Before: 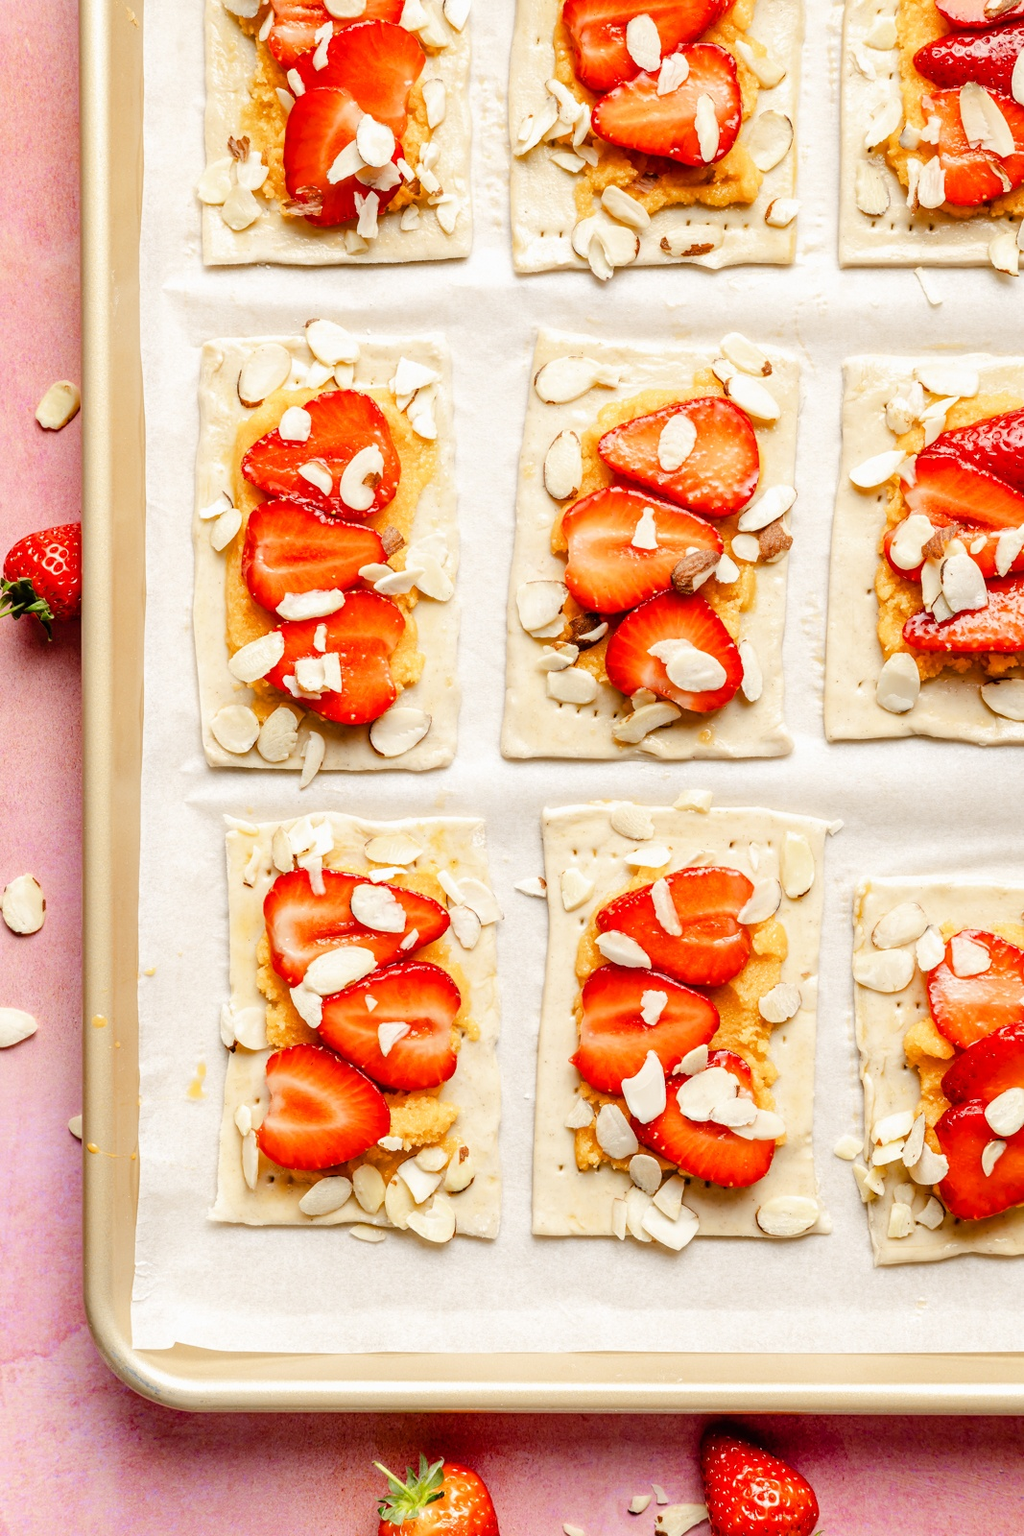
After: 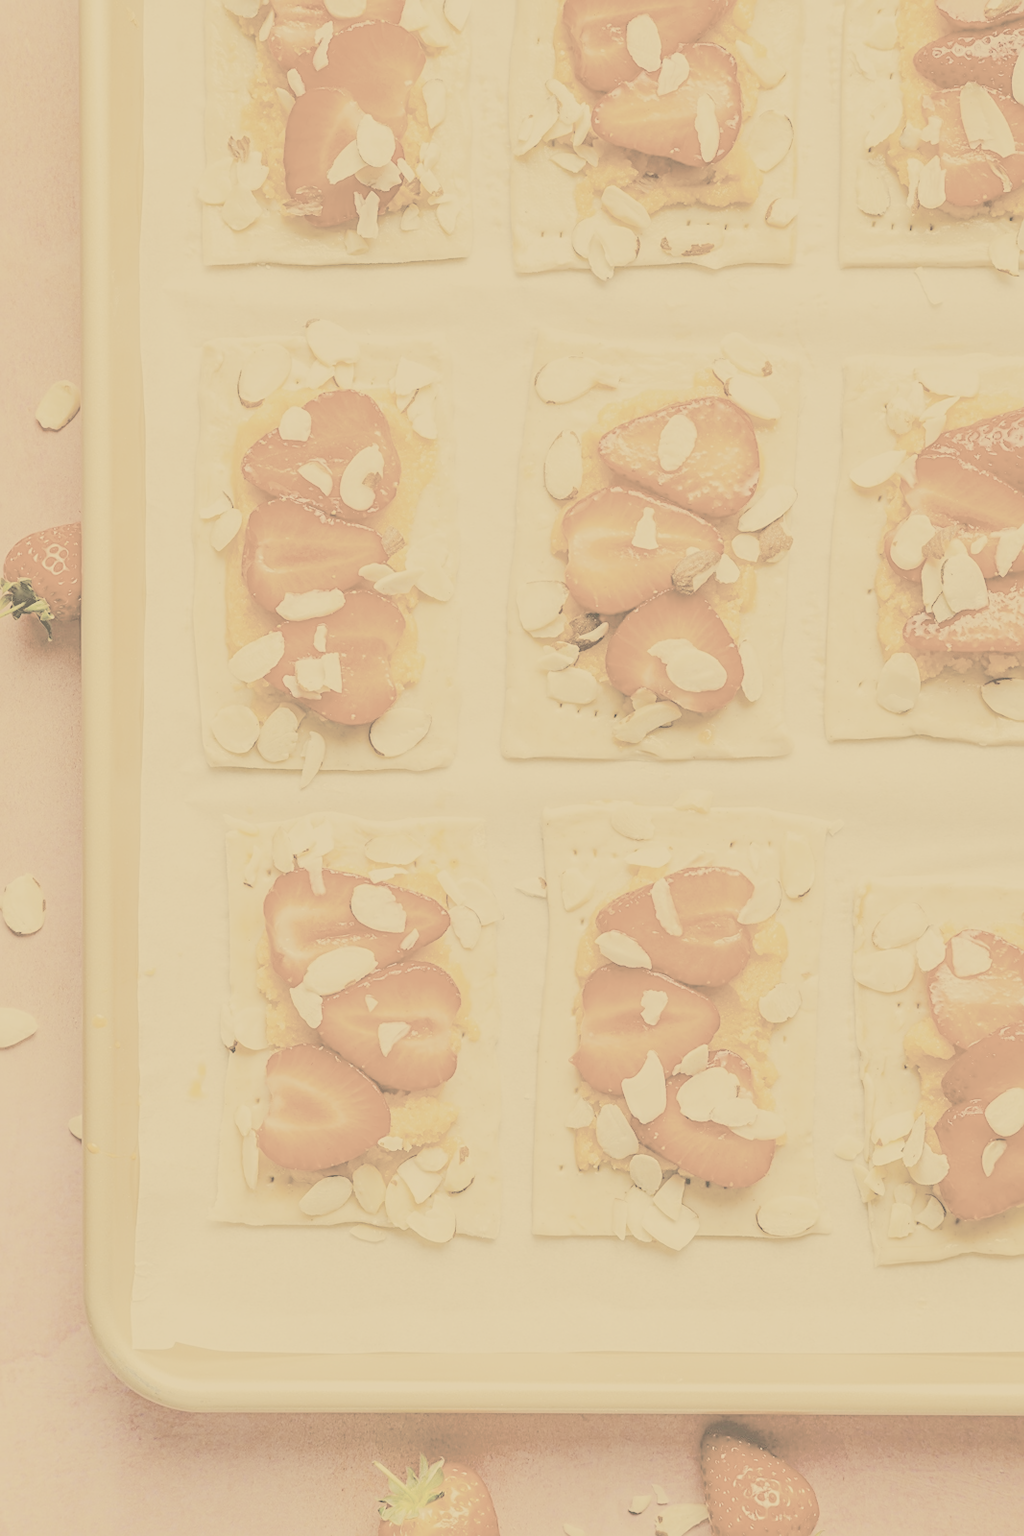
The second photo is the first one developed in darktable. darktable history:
sharpen: on, module defaults
contrast brightness saturation: contrast -0.302, brightness 0.732, saturation -0.792
color balance rgb: shadows lift › chroma 1.857%, shadows lift › hue 265.56°, linear chroma grading › global chroma -0.789%, perceptual saturation grading › global saturation 30.807%, perceptual brilliance grading › global brilliance 9.431%, perceptual brilliance grading › shadows 14.6%, global vibrance 20%
filmic rgb: black relative exposure -15.93 EV, white relative exposure 7.95 EV, hardness 4.13, latitude 49.39%, contrast 0.511
color correction: highlights a* 2.3, highlights b* 23.13
